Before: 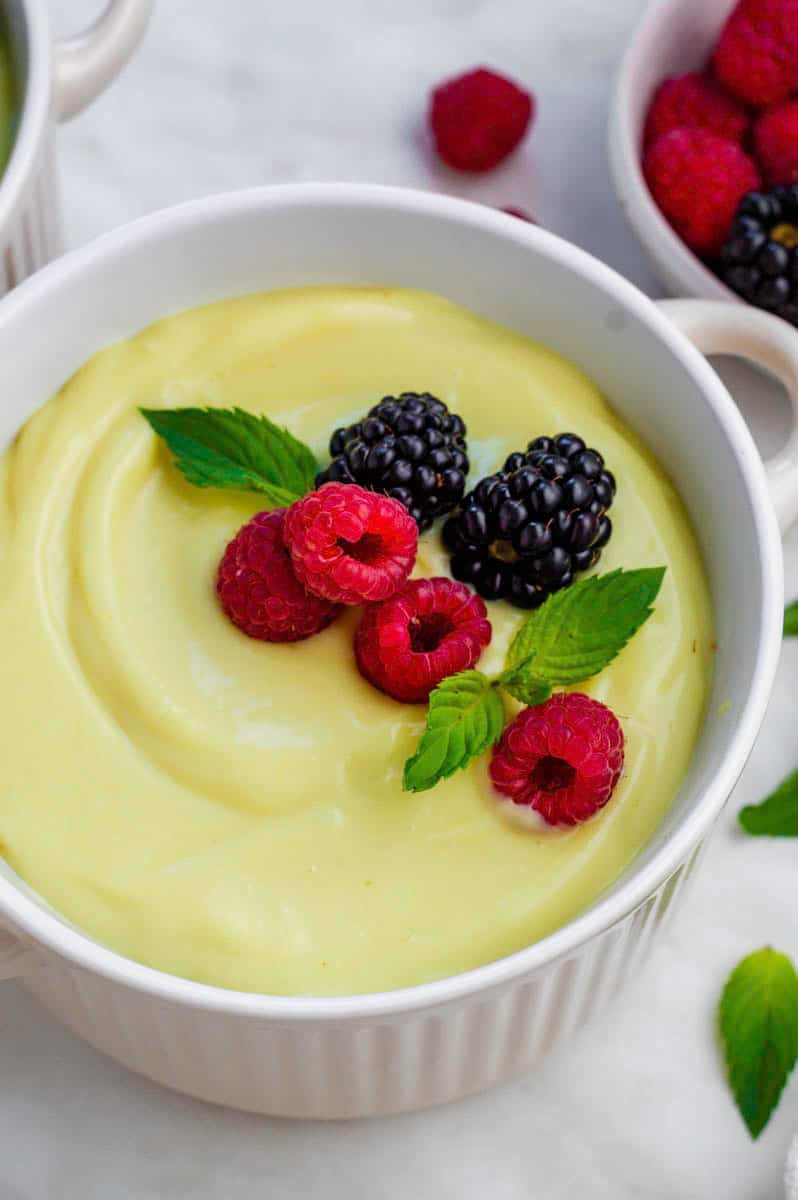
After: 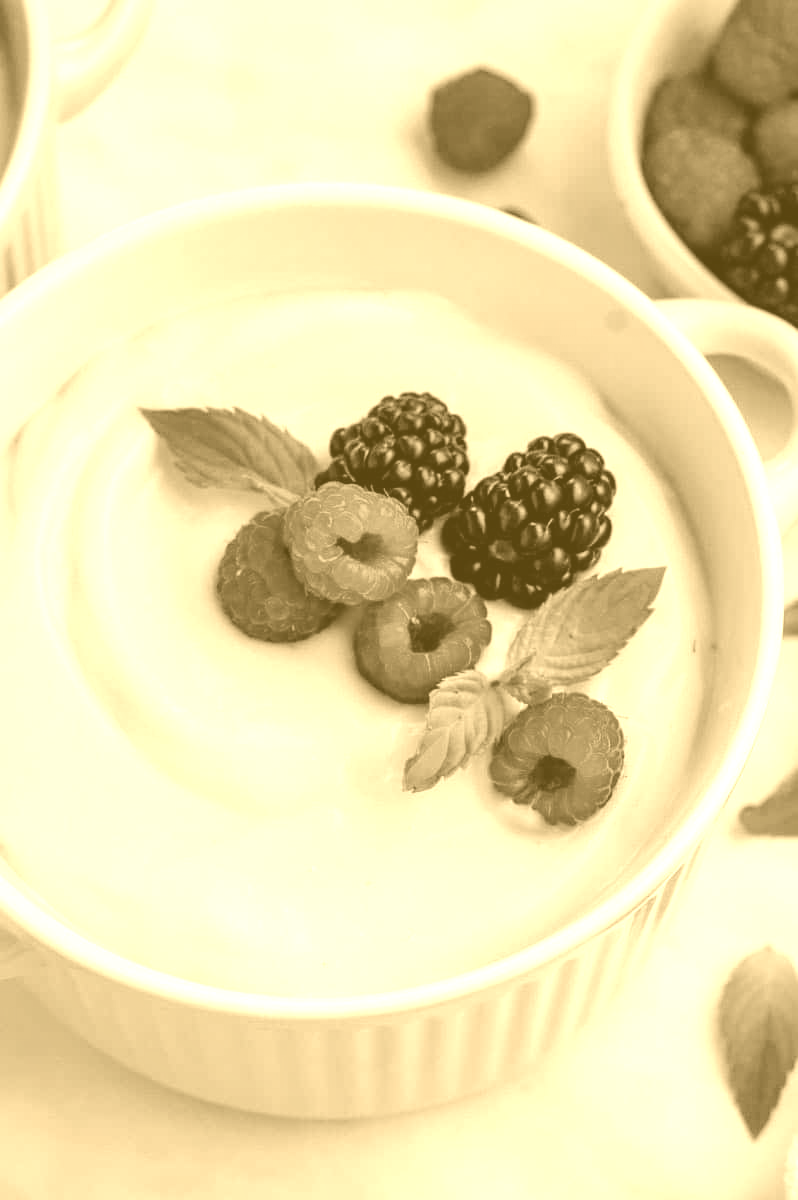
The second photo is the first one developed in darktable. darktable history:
color balance rgb: linear chroma grading › global chroma 15%, perceptual saturation grading › global saturation 30%
shadows and highlights: shadows -20, white point adjustment -2, highlights -35
colorize: hue 36°, source mix 100%
